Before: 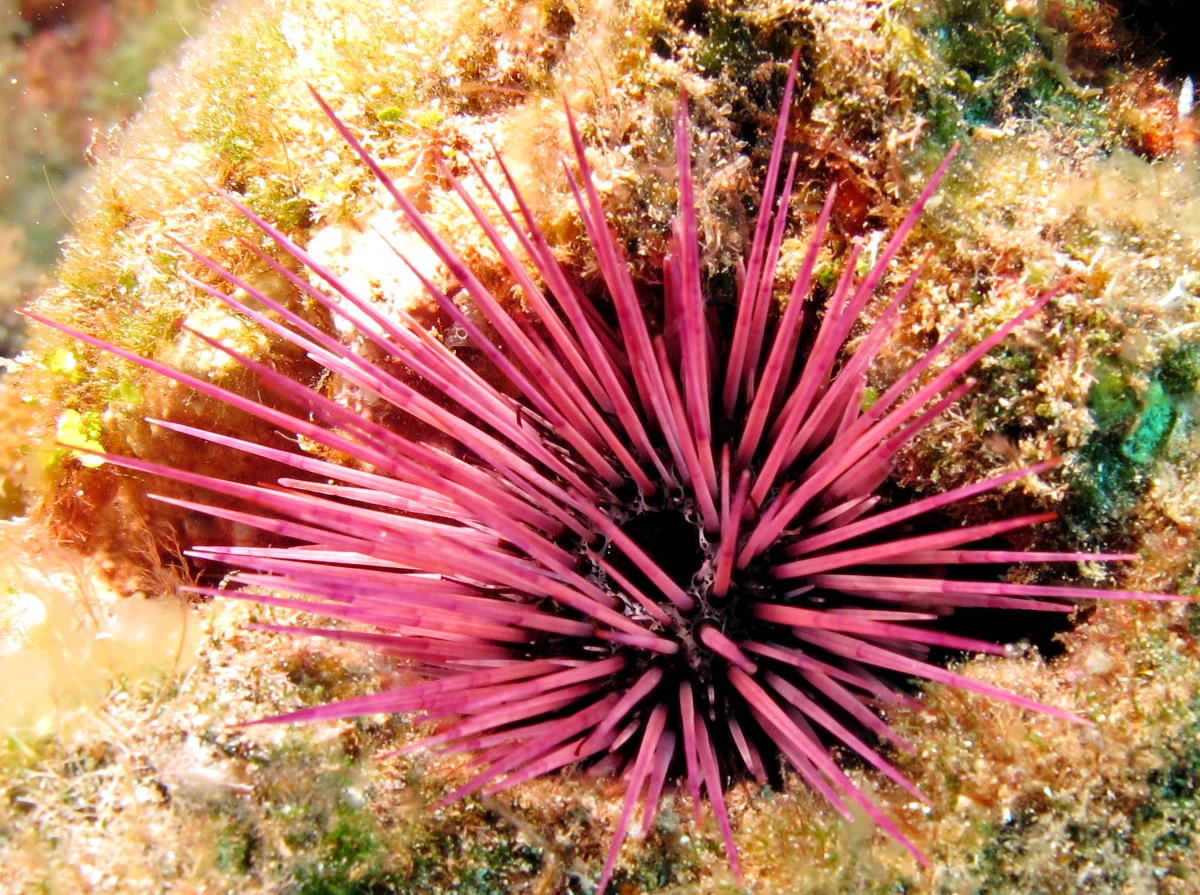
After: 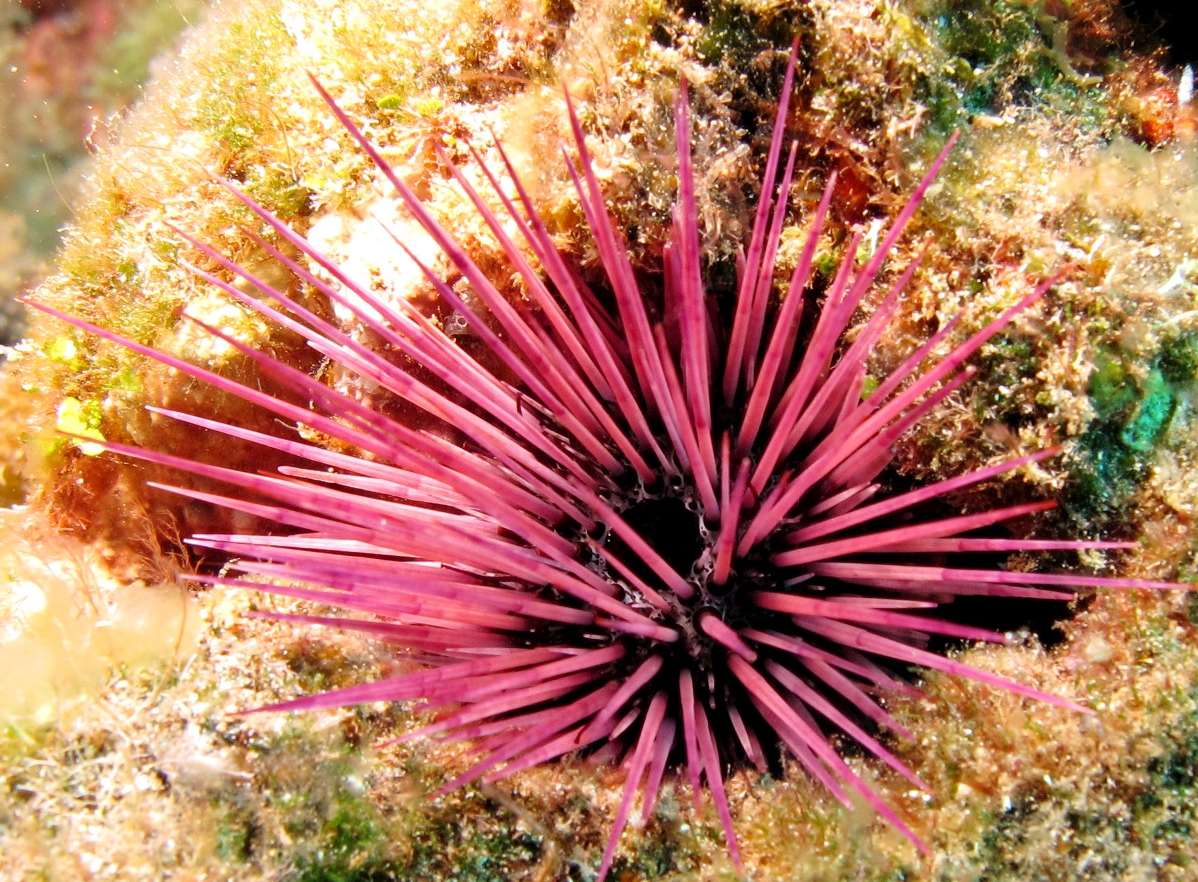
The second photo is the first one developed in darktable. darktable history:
crop: top 1.385%, right 0.099%
